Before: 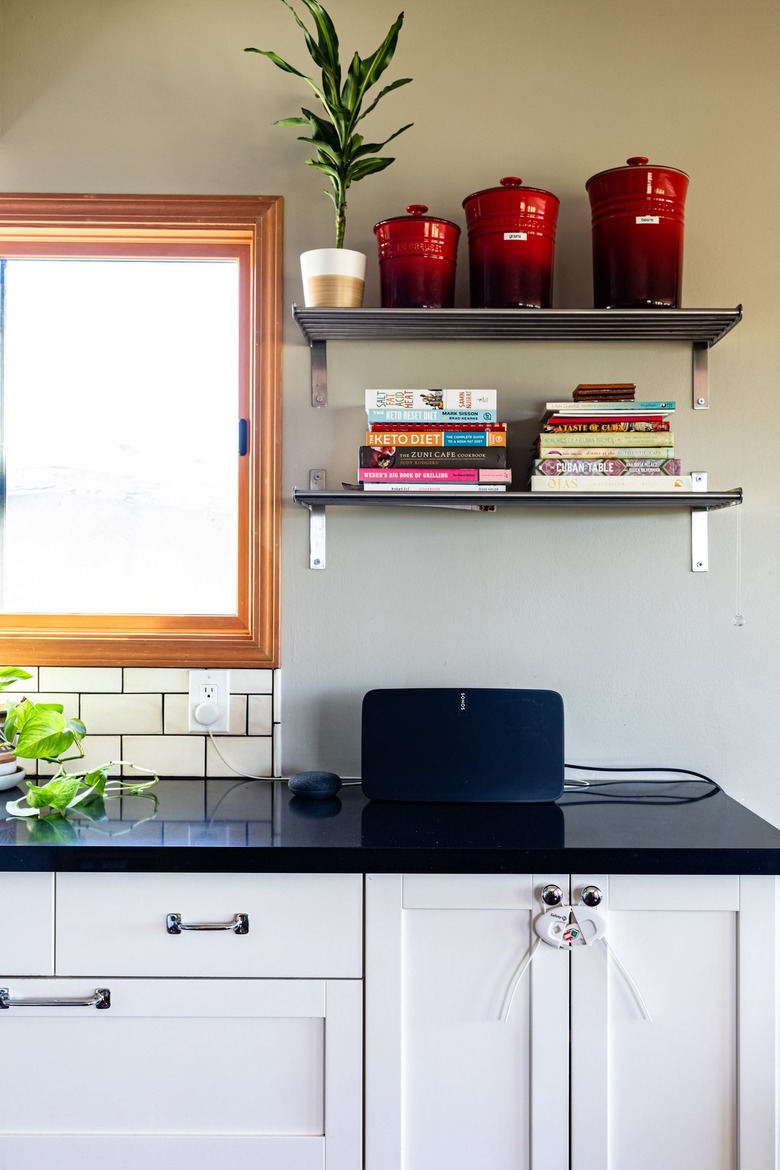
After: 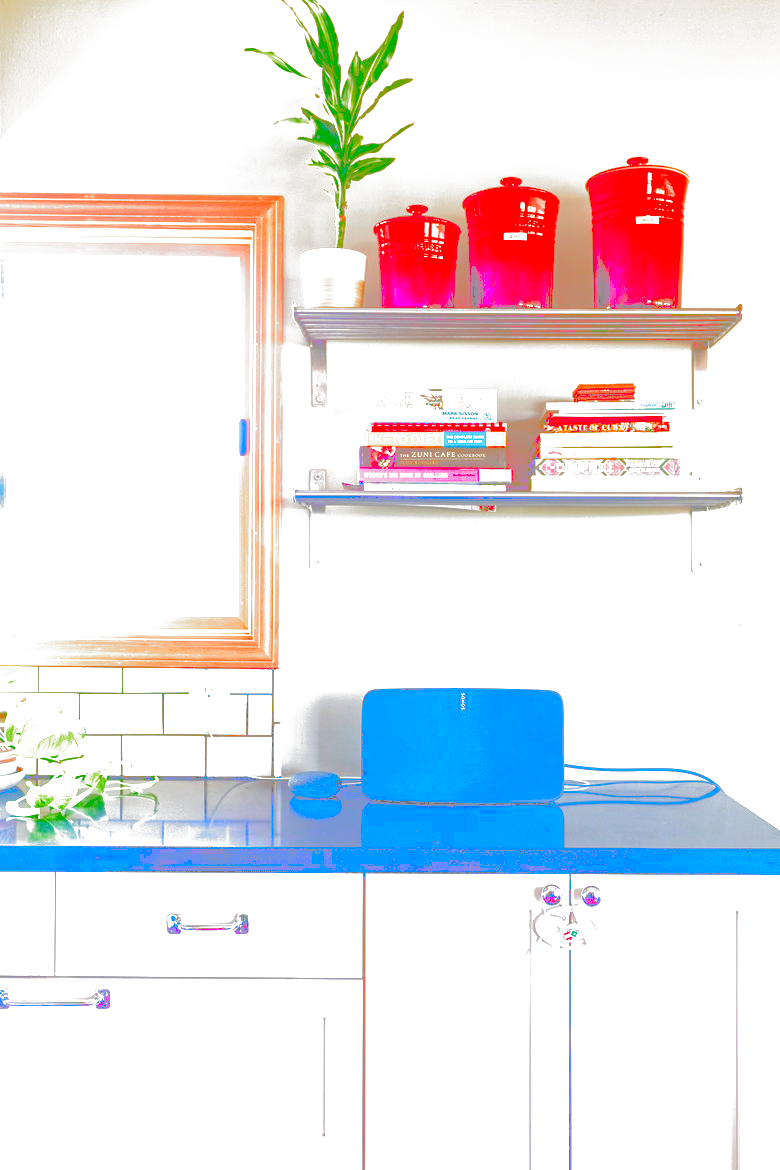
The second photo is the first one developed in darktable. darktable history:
exposure: black level correction 0, exposure 1.449 EV, compensate highlight preservation false
tone curve: curves: ch0 [(0, 0) (0.003, 0.6) (0.011, 0.6) (0.025, 0.601) (0.044, 0.601) (0.069, 0.601) (0.1, 0.601) (0.136, 0.602) (0.177, 0.605) (0.224, 0.609) (0.277, 0.615) (0.335, 0.625) (0.399, 0.633) (0.468, 0.654) (0.543, 0.676) (0.623, 0.71) (0.709, 0.753) (0.801, 0.802) (0.898, 0.85) (1, 1)], color space Lab, linked channels, preserve colors none
color correction: highlights b* -0.025
filmic rgb: black relative exposure -9.07 EV, white relative exposure 2.3 EV, hardness 7.49, preserve chrominance no, color science v4 (2020), type of noise poissonian
